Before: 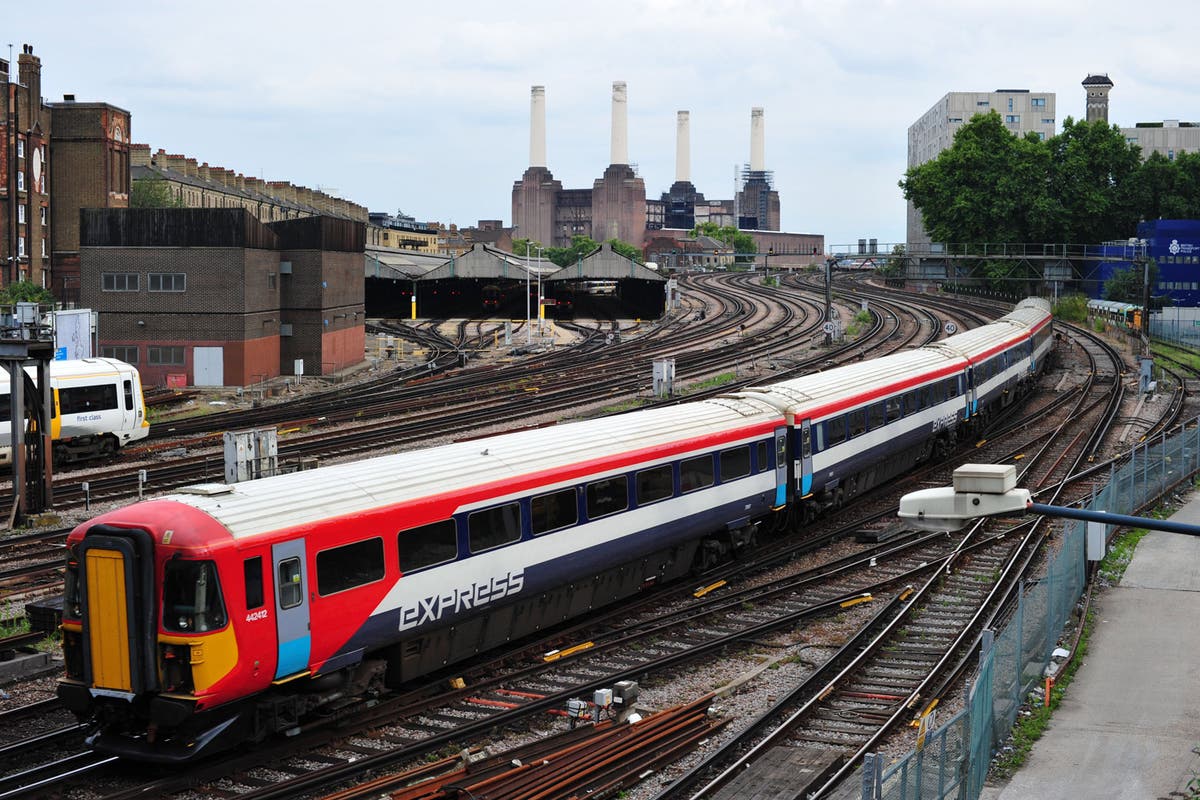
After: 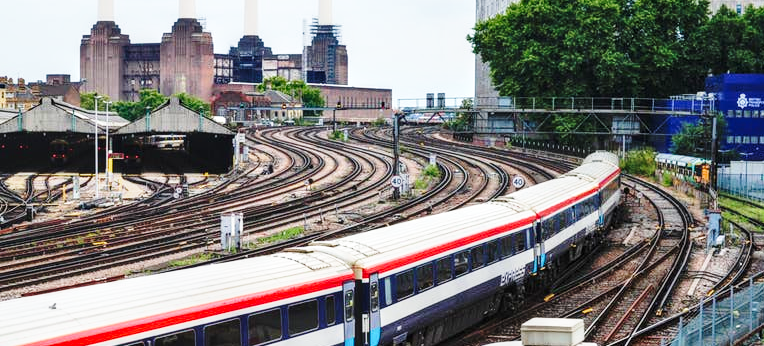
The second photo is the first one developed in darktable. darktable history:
local contrast: on, module defaults
base curve: curves: ch0 [(0, 0) (0.028, 0.03) (0.121, 0.232) (0.46, 0.748) (0.859, 0.968) (1, 1)], preserve colors none
crop: left 36.005%, top 18.293%, right 0.31%, bottom 38.444%
exposure: exposure 0.2 EV, compensate highlight preservation false
velvia: on, module defaults
shadows and highlights: shadows 60, soften with gaussian
